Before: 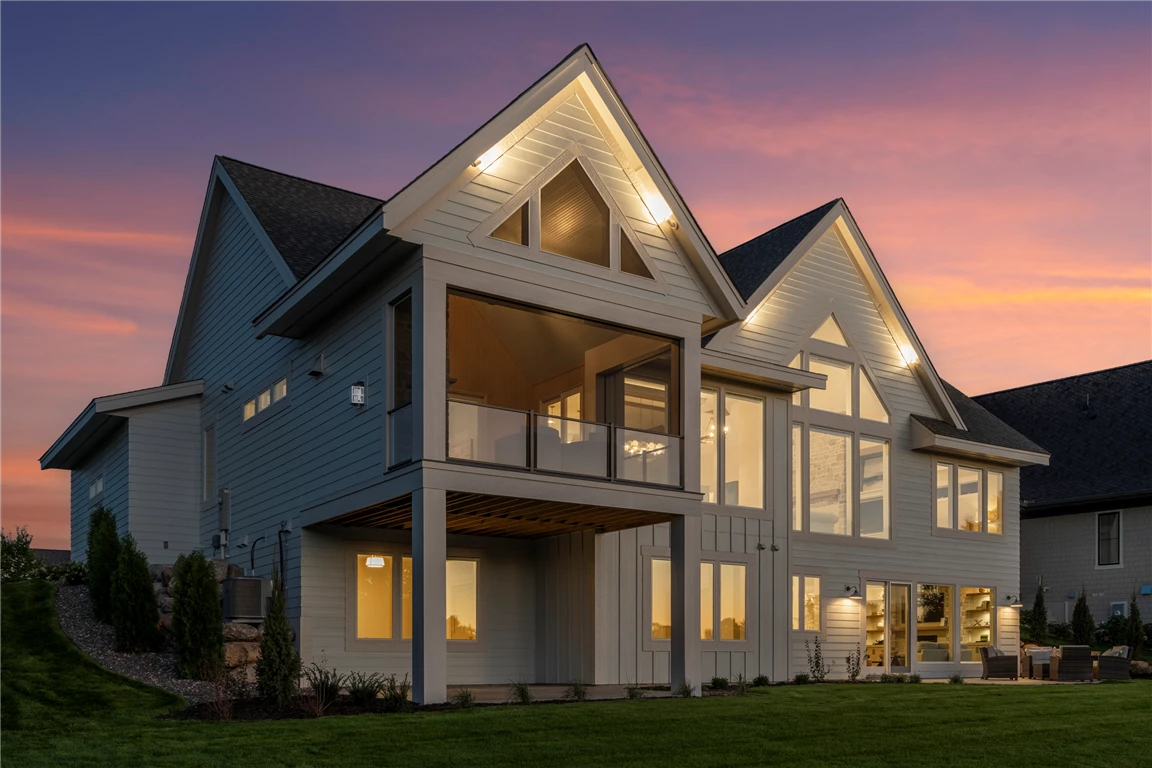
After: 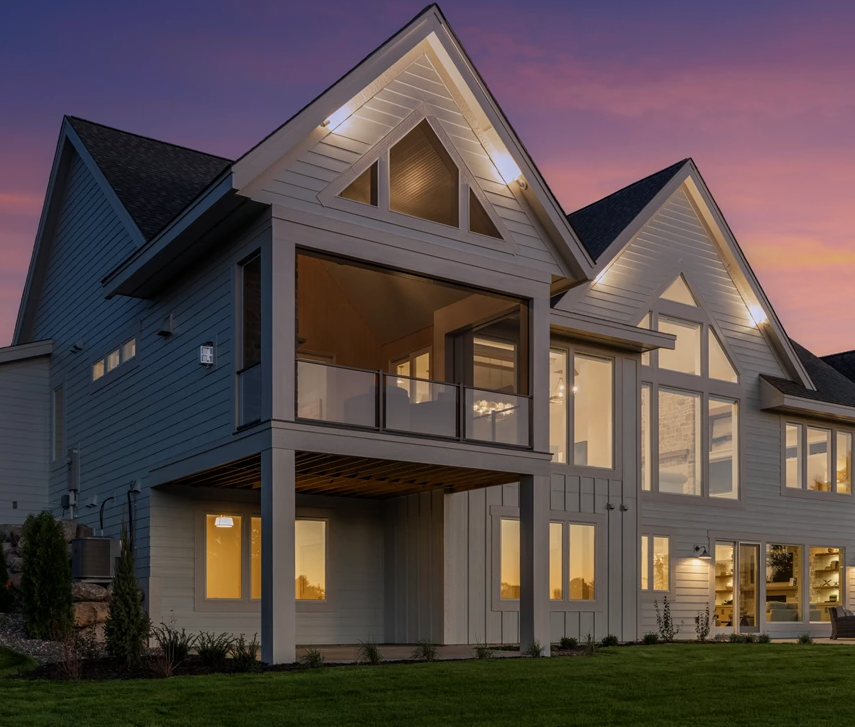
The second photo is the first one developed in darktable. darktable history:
crop and rotate: left 13.15%, top 5.251%, right 12.609%
graduated density: hue 238.83°, saturation 50%
